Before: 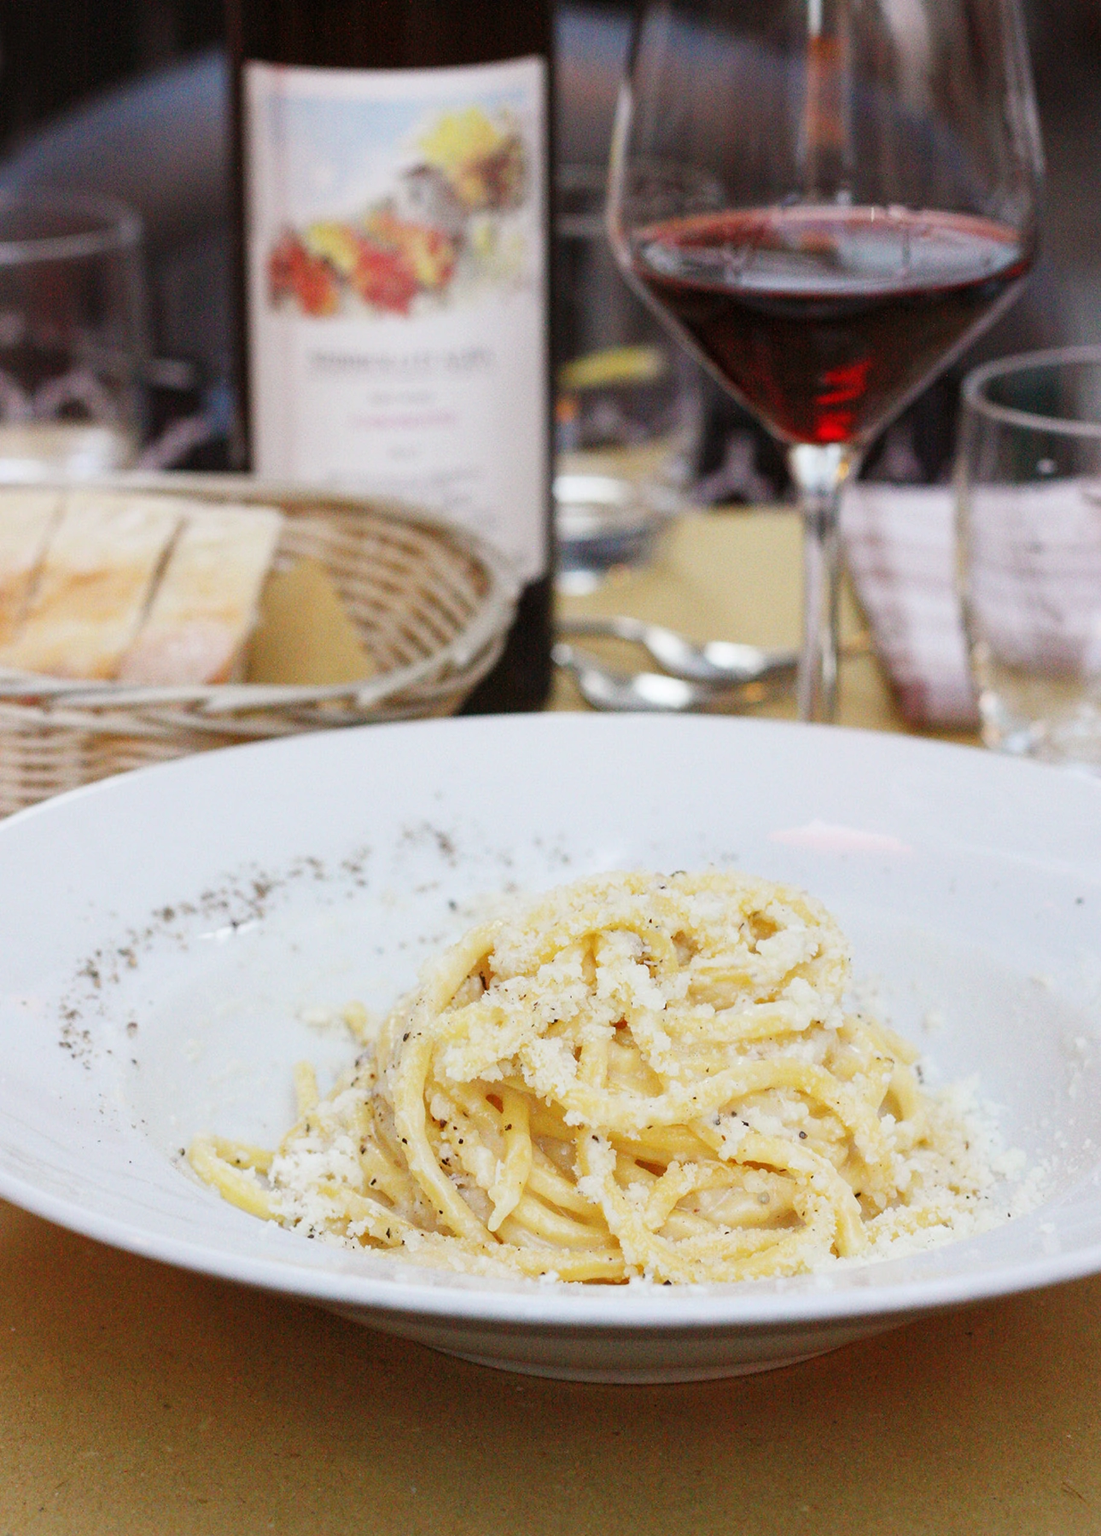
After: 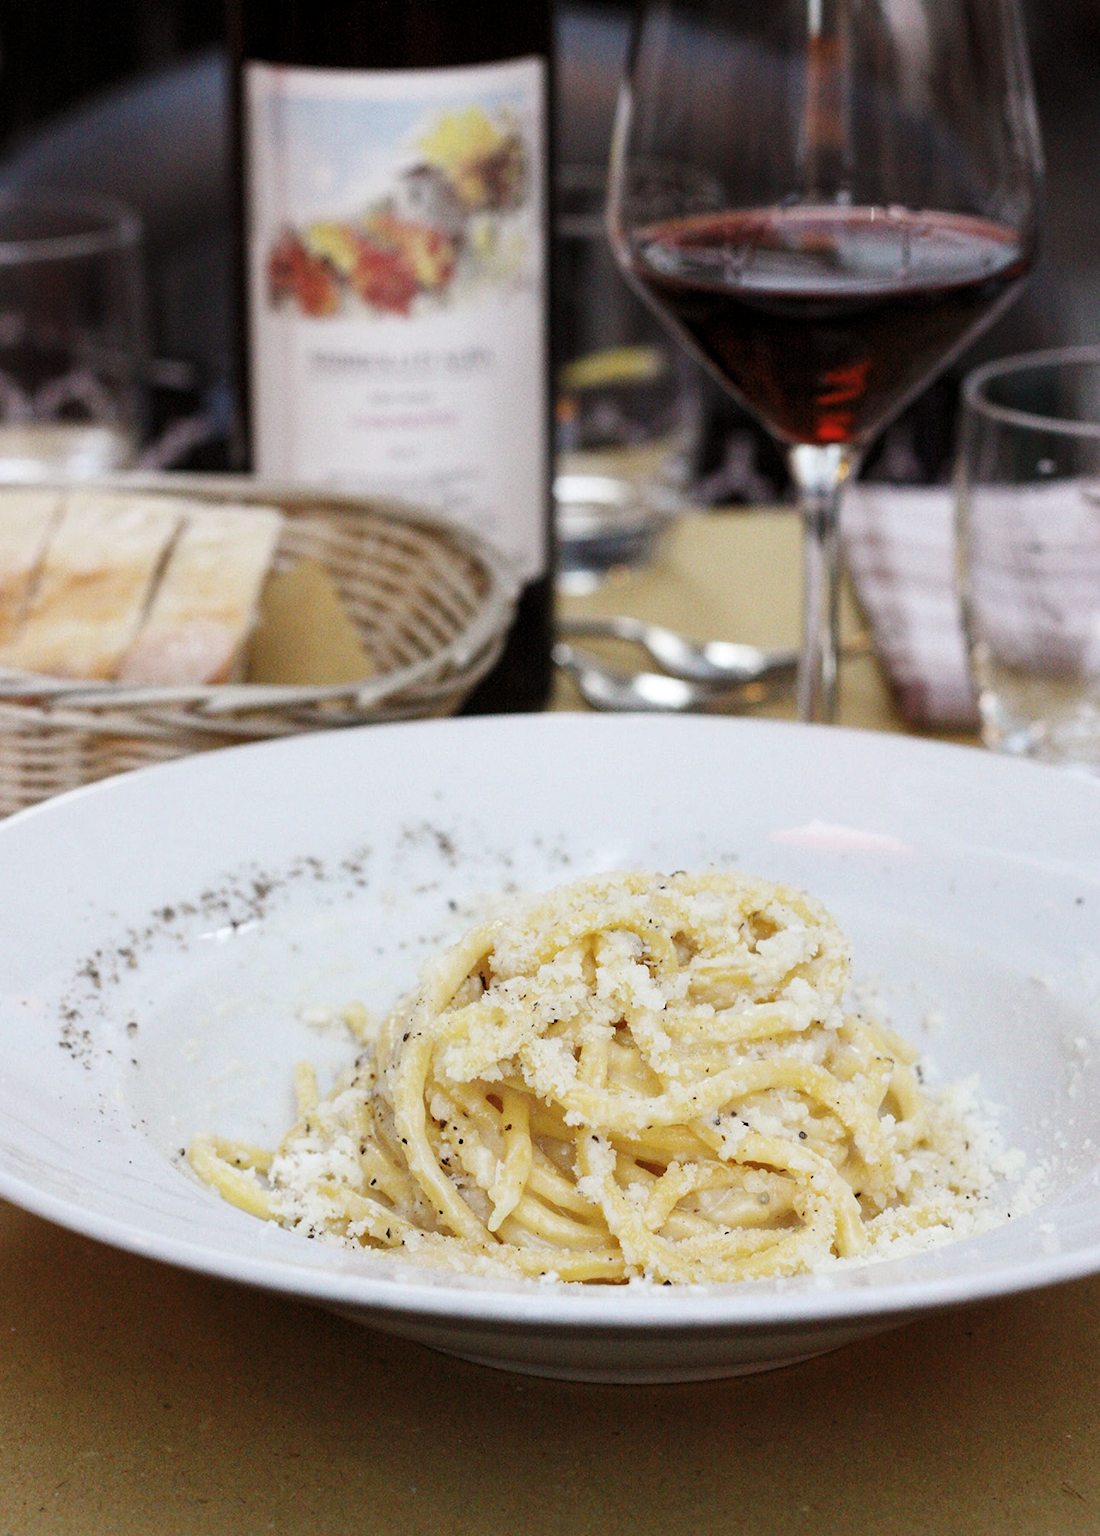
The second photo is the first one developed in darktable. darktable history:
contrast brightness saturation: saturation -0.04
levels: levels [0.029, 0.545, 0.971]
